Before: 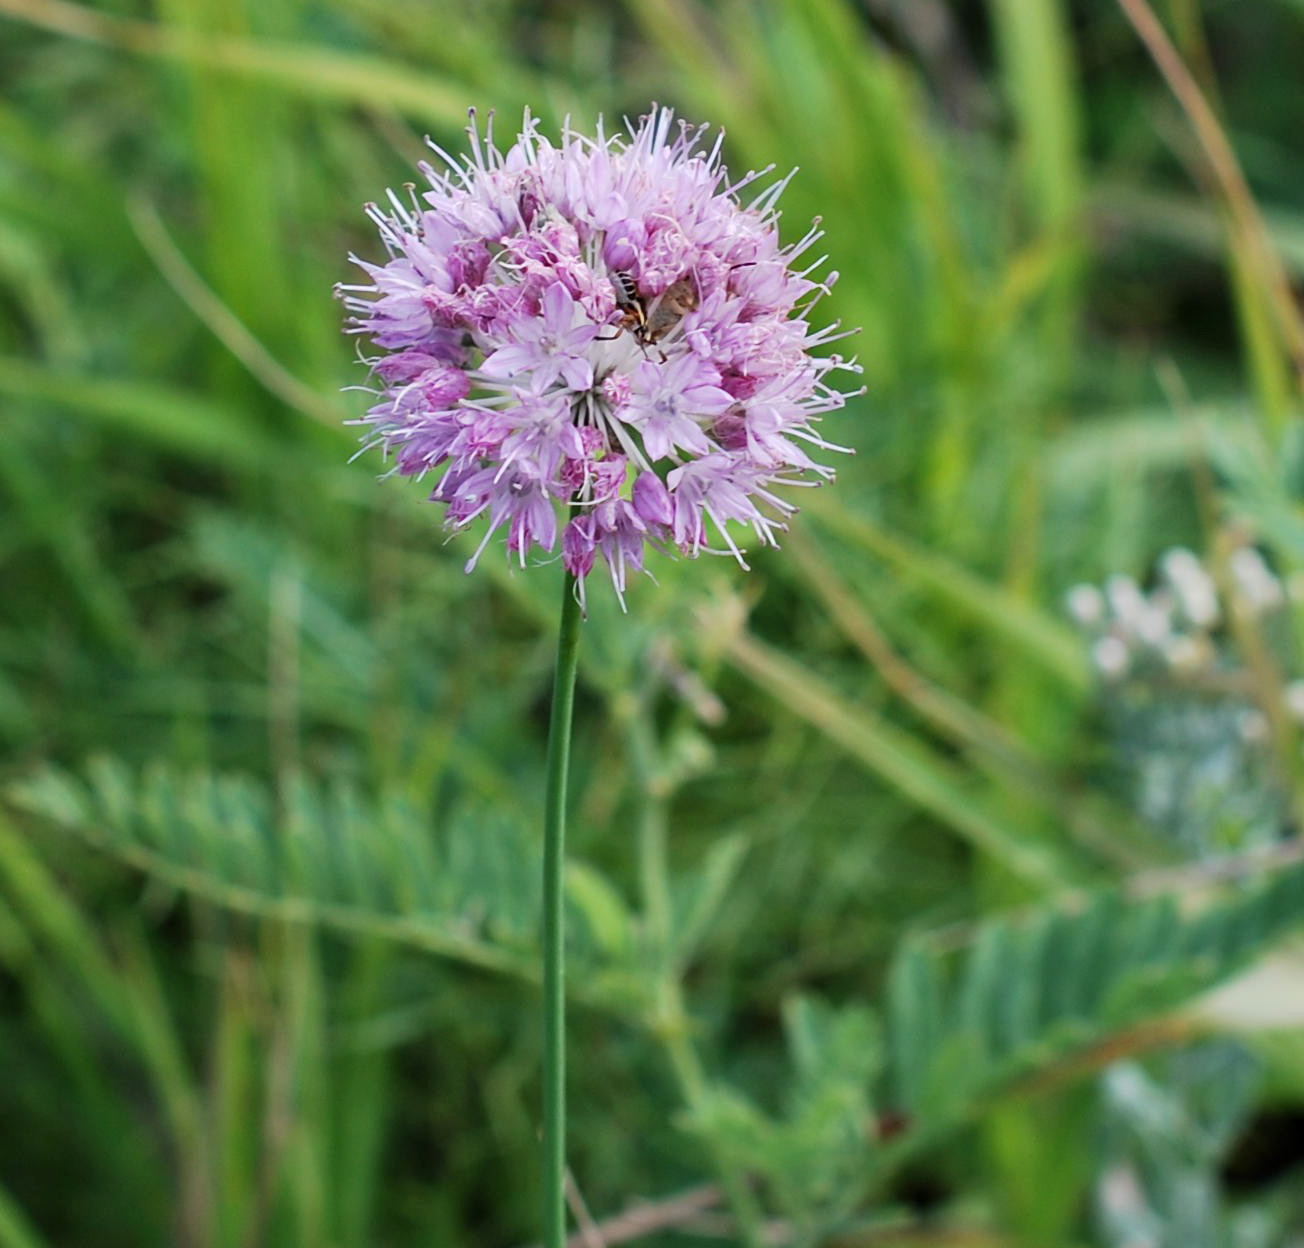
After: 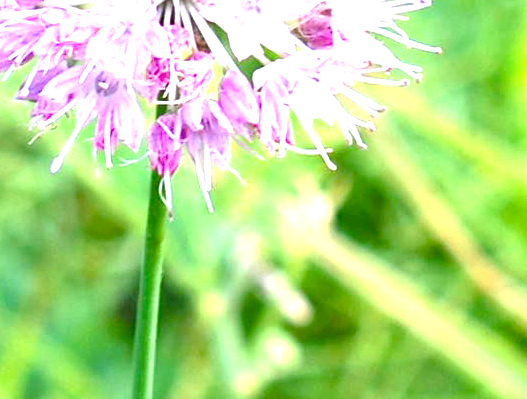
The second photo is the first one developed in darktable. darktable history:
exposure: black level correction 0, exposure 1.9 EV, compensate highlight preservation false
crop: left 31.751%, top 32.172%, right 27.8%, bottom 35.83%
color balance rgb: perceptual saturation grading › global saturation 35%, perceptual saturation grading › highlights -30%, perceptual saturation grading › shadows 35%, perceptual brilliance grading › global brilliance 3%, perceptual brilliance grading › highlights -3%, perceptual brilliance grading › shadows 3%
